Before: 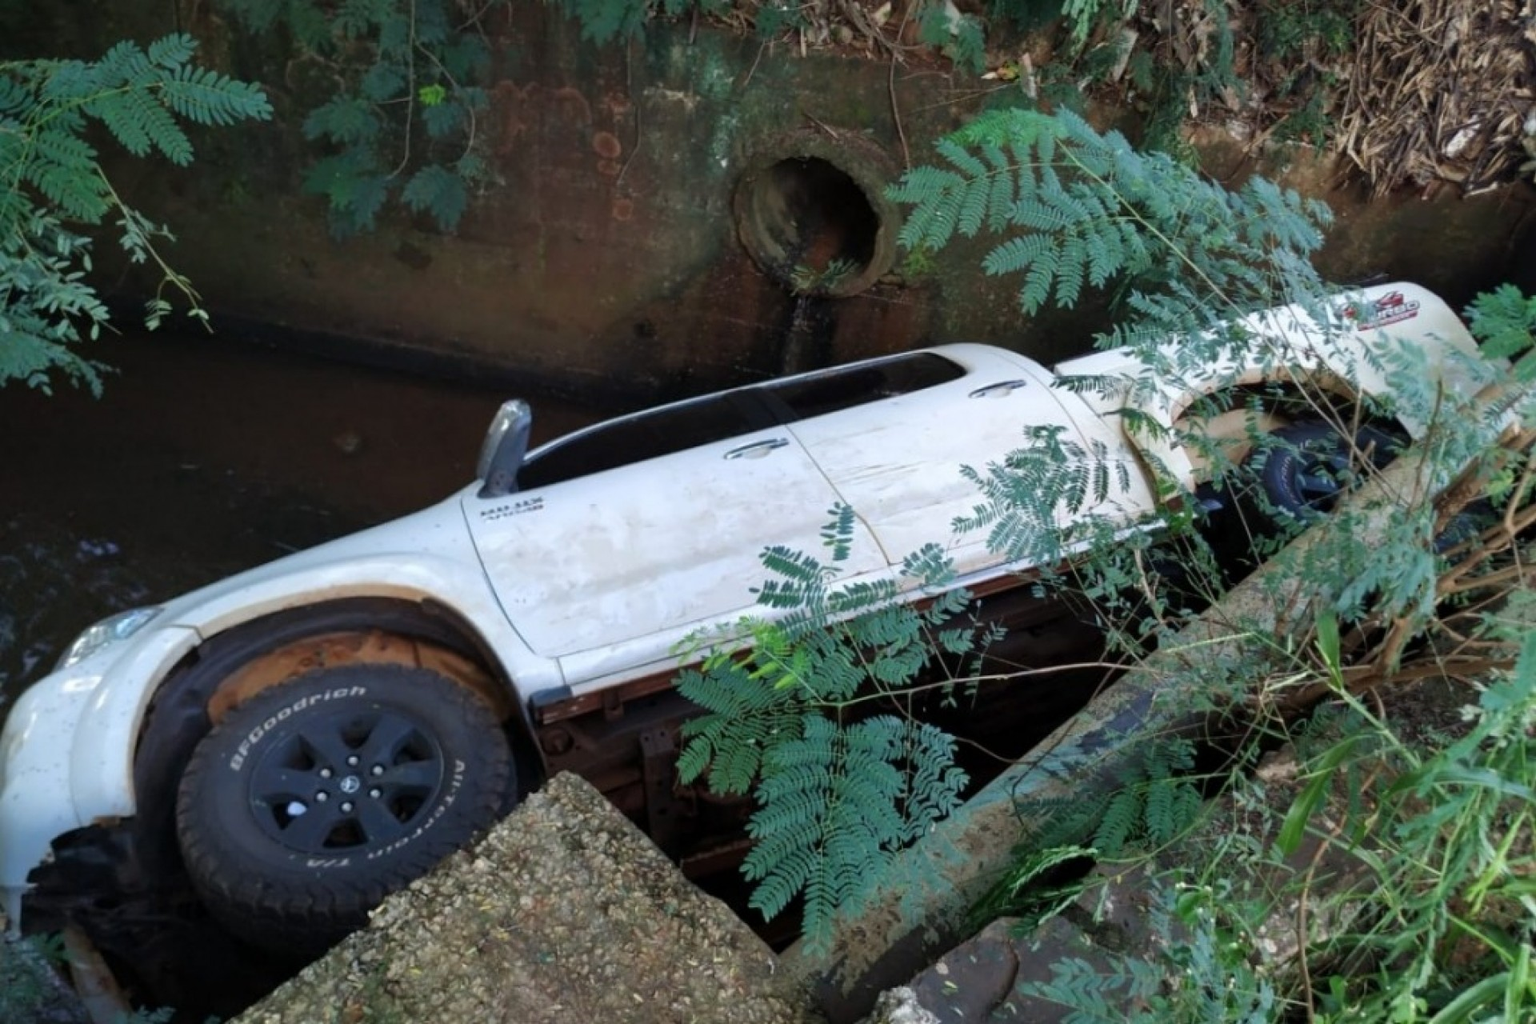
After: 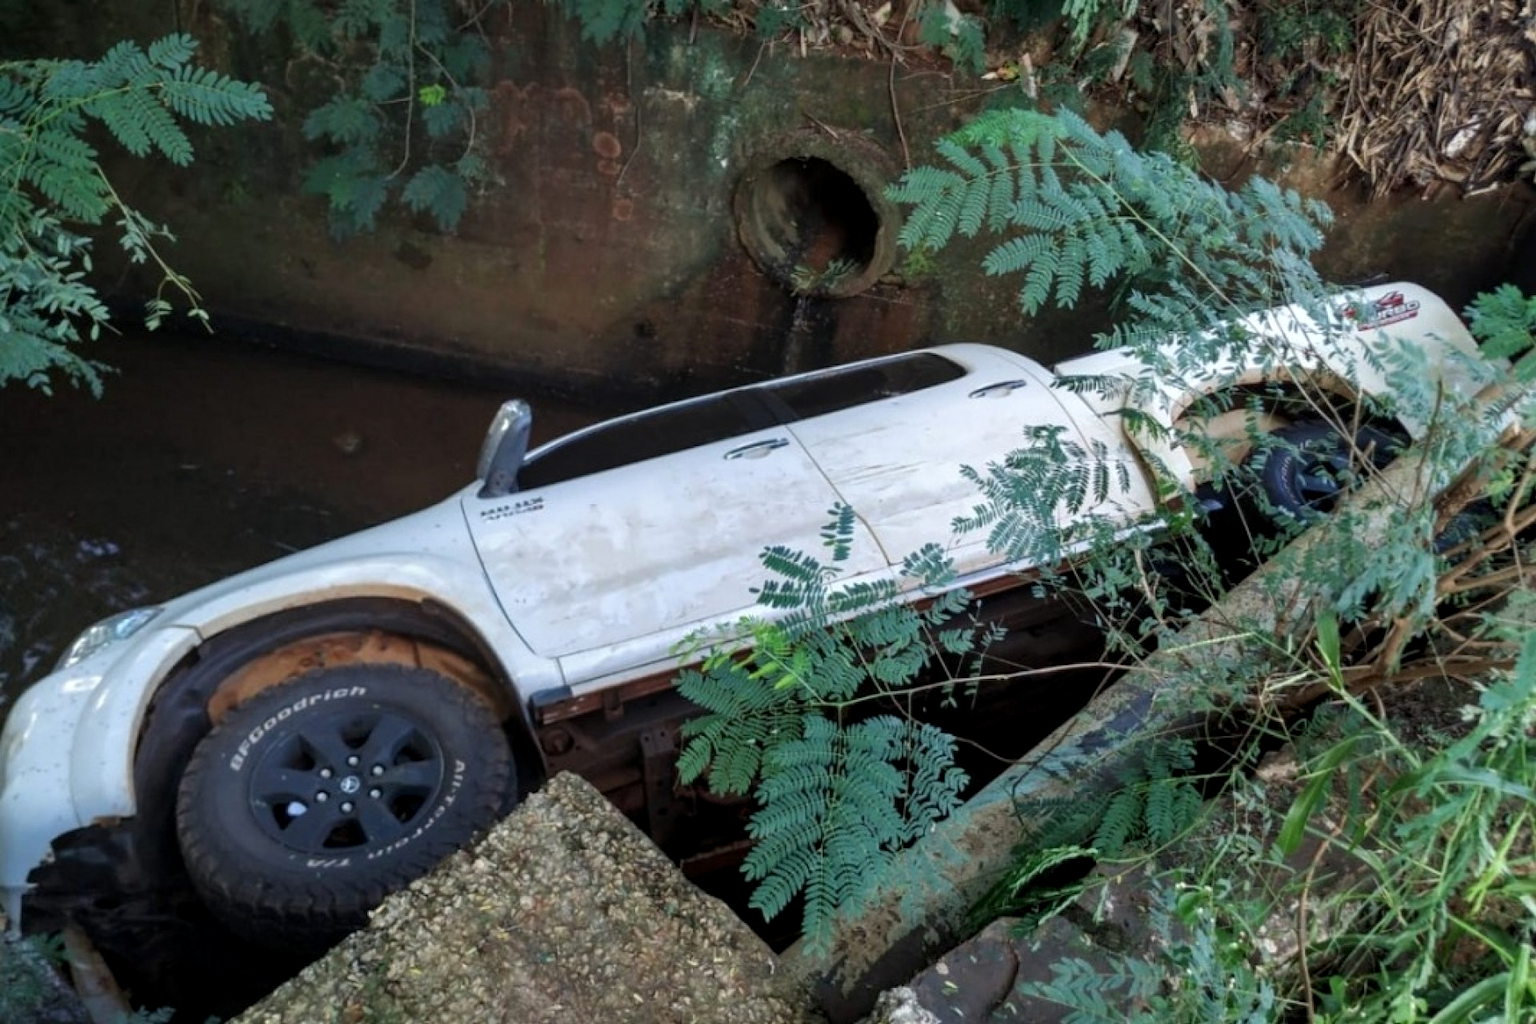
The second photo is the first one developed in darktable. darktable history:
levels: mode automatic, levels [0.008, 0.318, 0.836]
local contrast: on, module defaults
